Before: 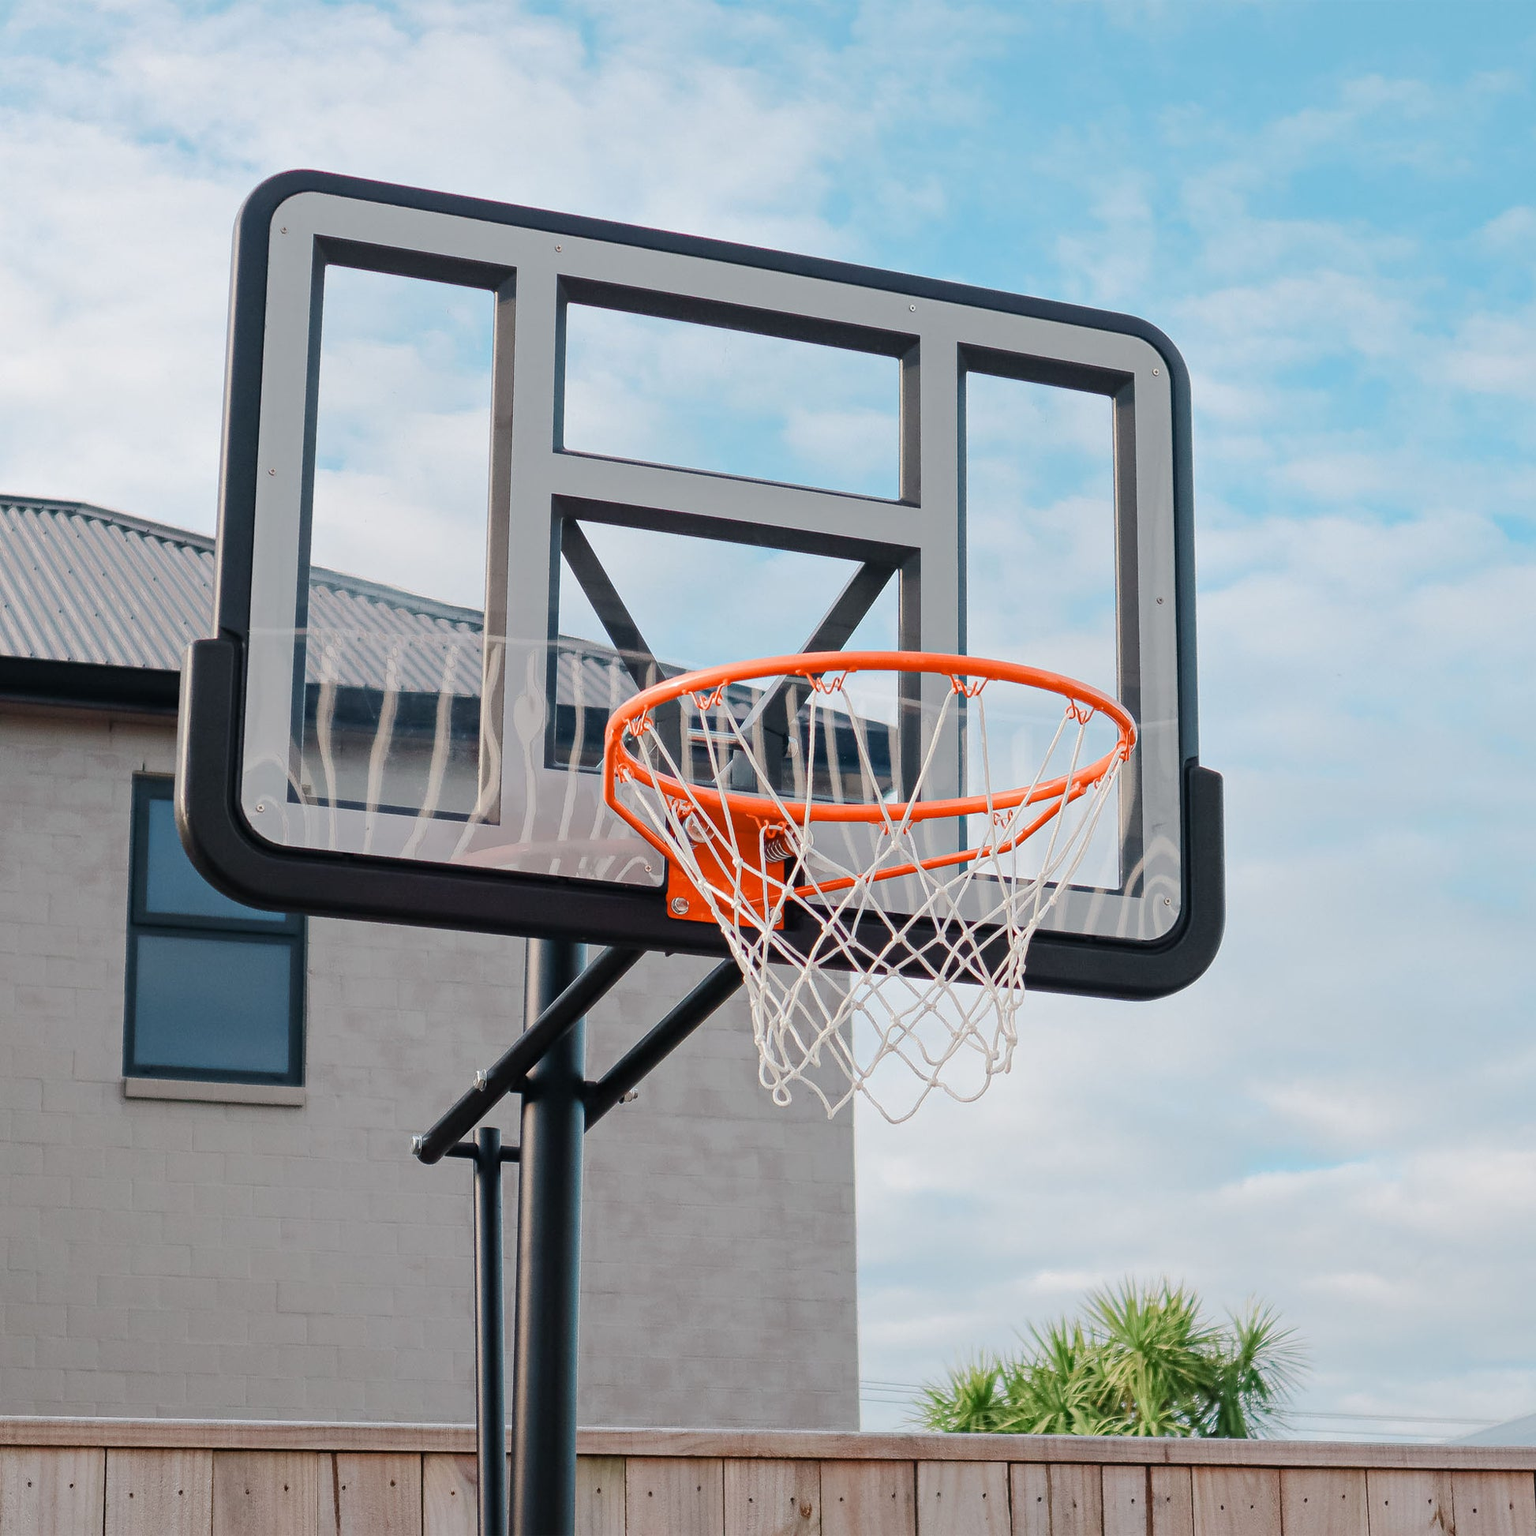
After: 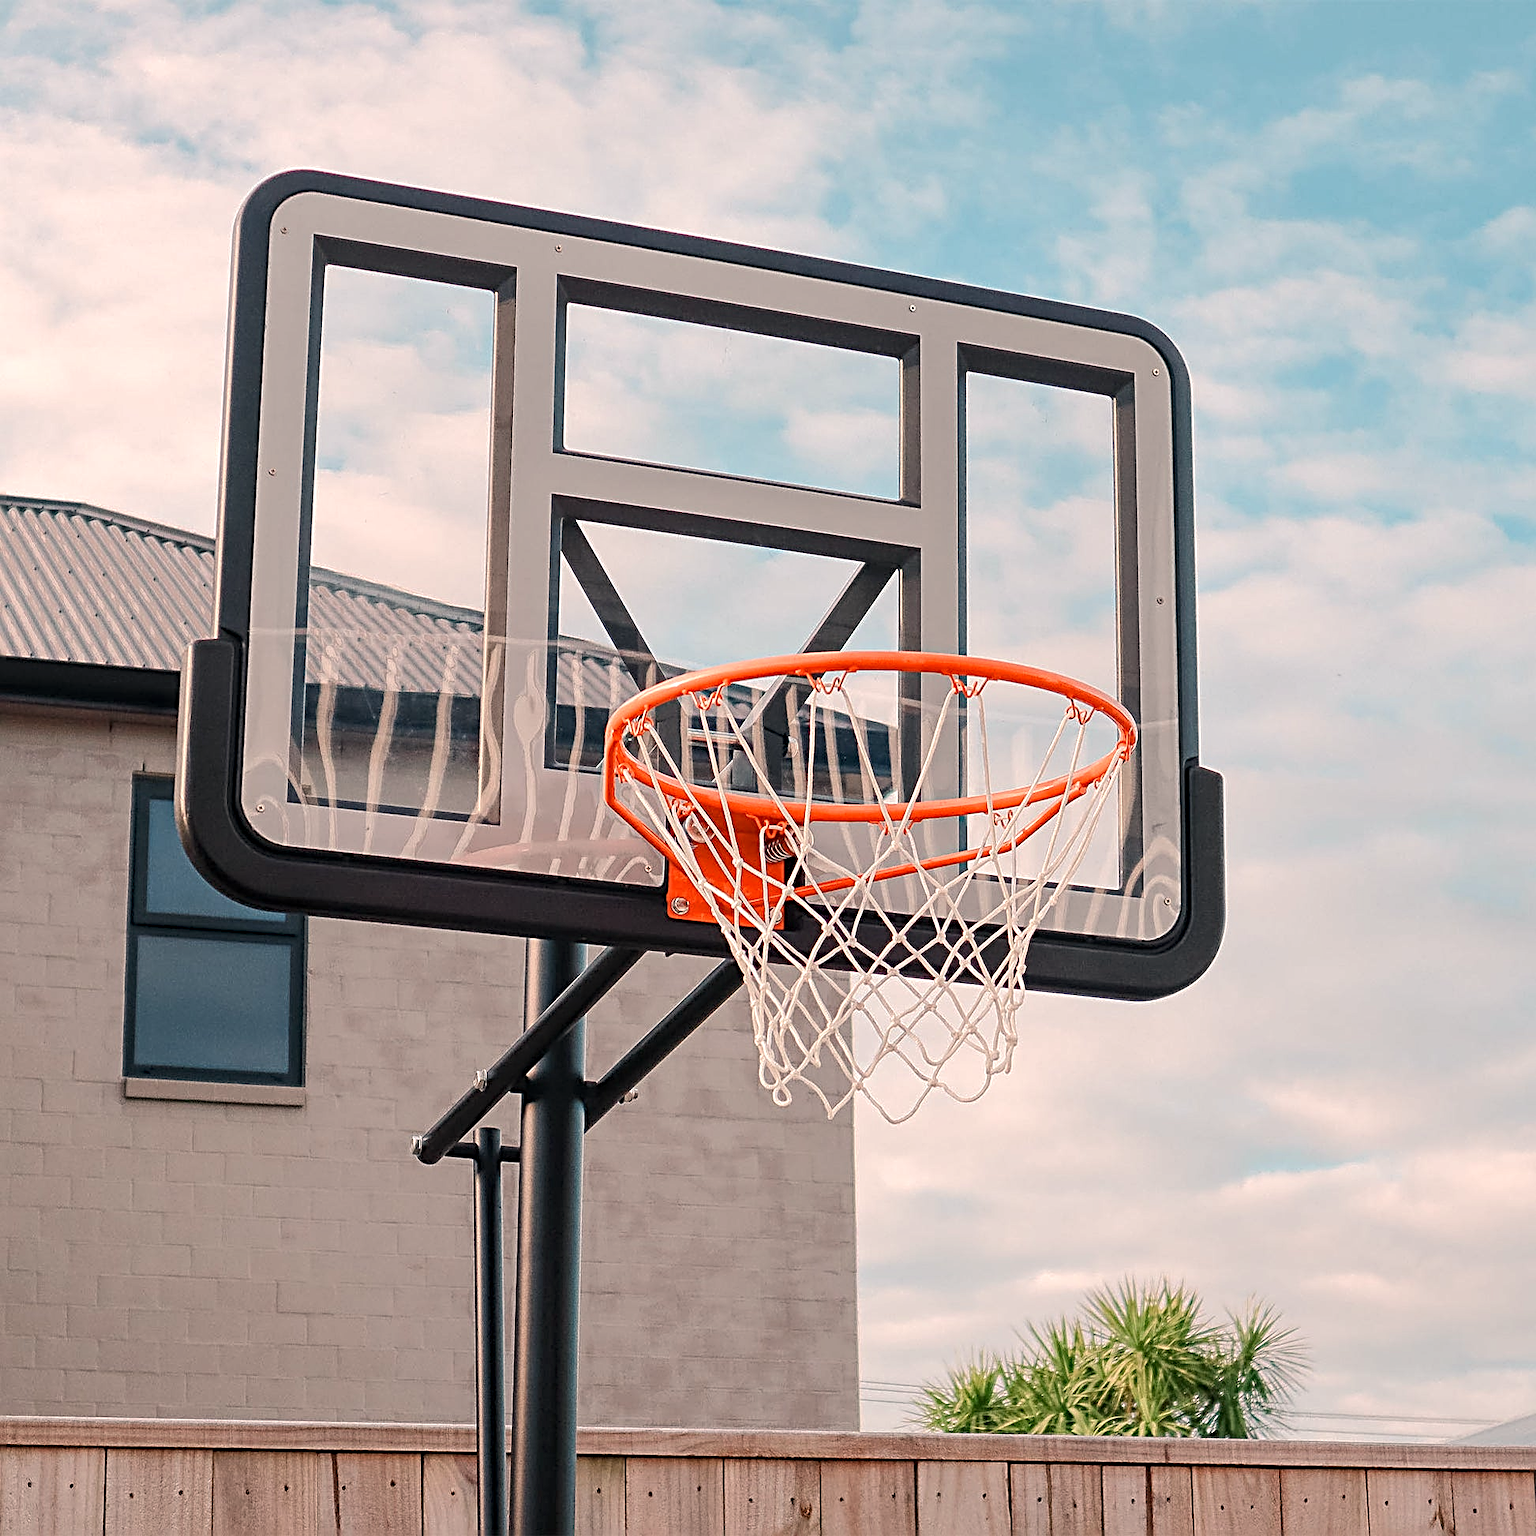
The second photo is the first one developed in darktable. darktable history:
local contrast: highlights 99%, shadows 86%, detail 160%, midtone range 0.2
white balance: red 1.127, blue 0.943
sharpen: radius 3.025, amount 0.757
